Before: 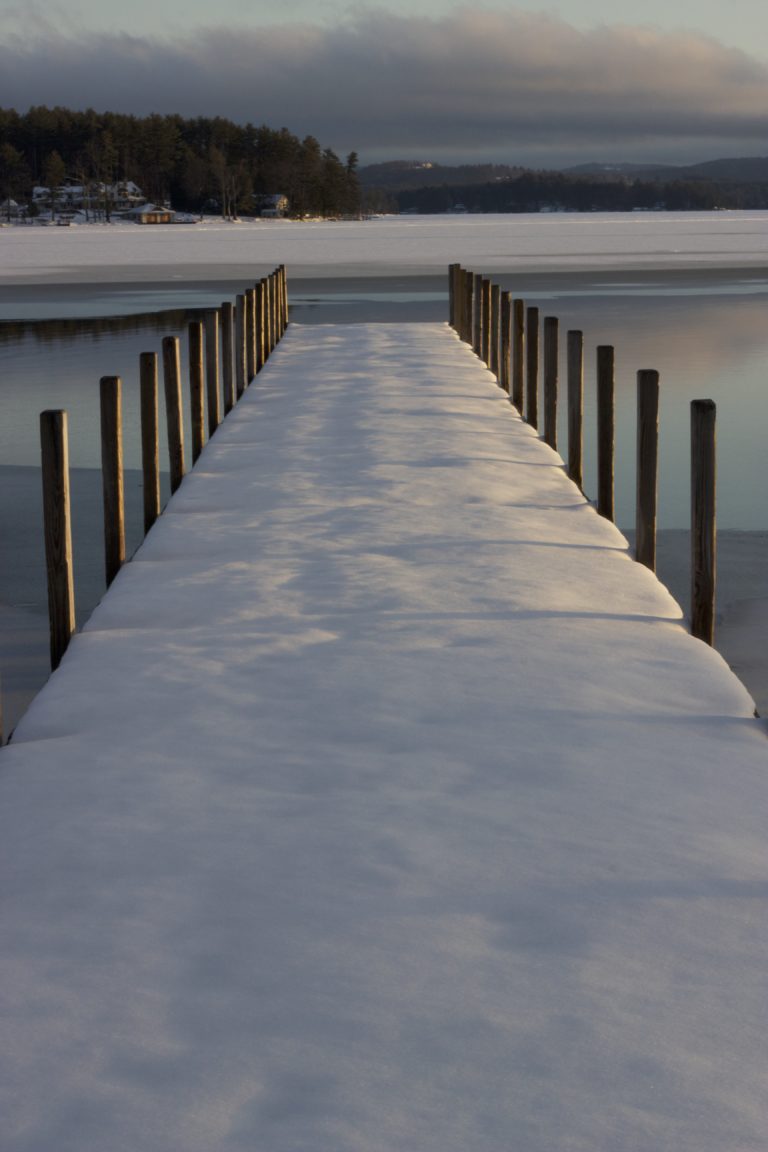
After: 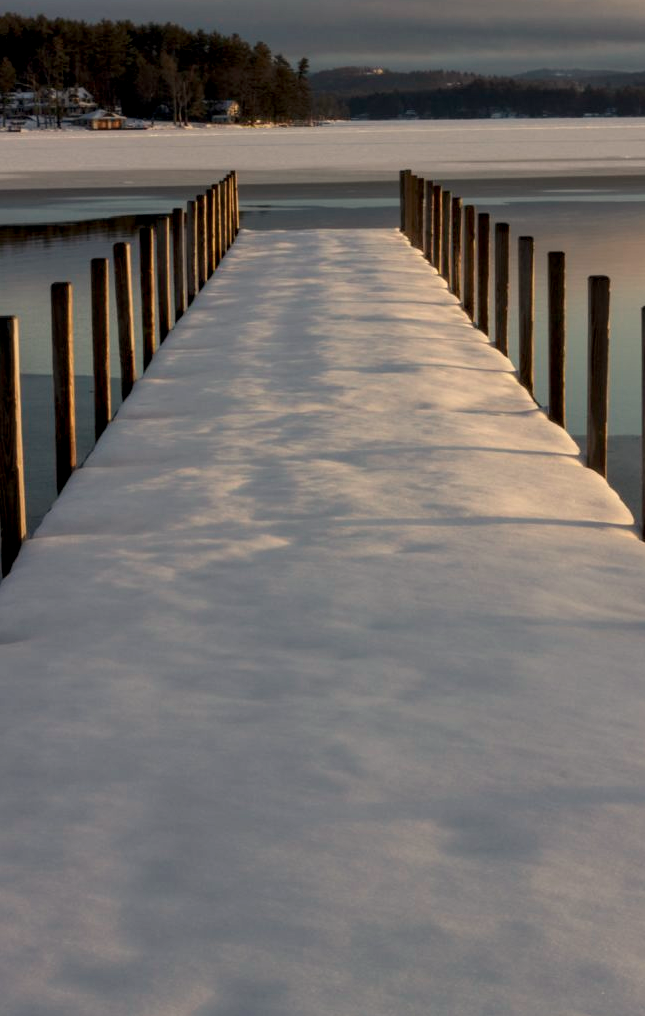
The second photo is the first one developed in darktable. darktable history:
crop: left 6.446%, top 8.188%, right 9.538%, bottom 3.548%
white balance: red 1.045, blue 0.932
local contrast: detail 130%
tone equalizer: on, module defaults
